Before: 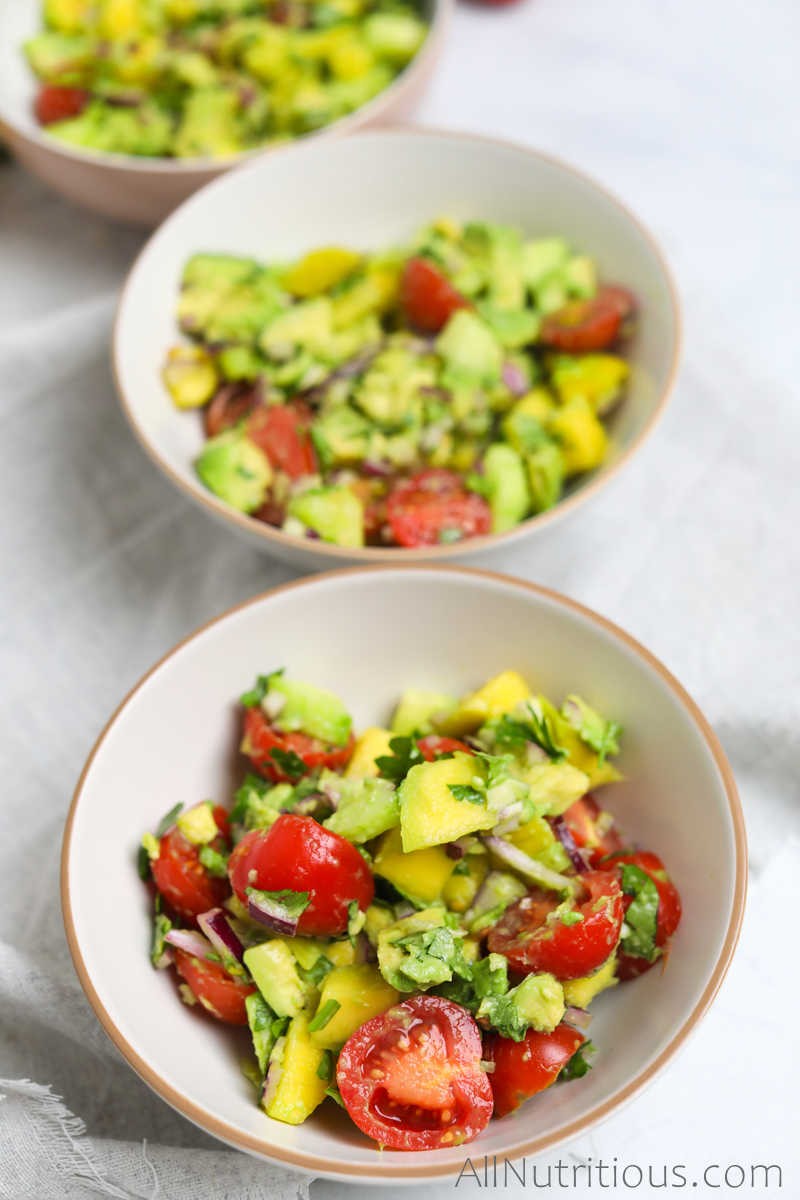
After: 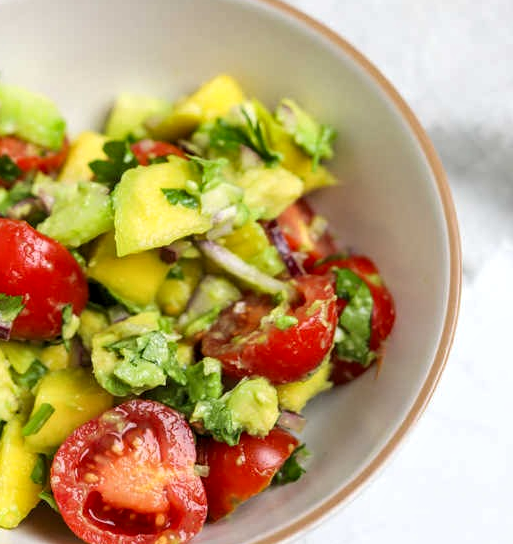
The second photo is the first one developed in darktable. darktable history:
local contrast: detail 130%
crop and rotate: left 35.803%, top 49.734%, bottom 4.888%
